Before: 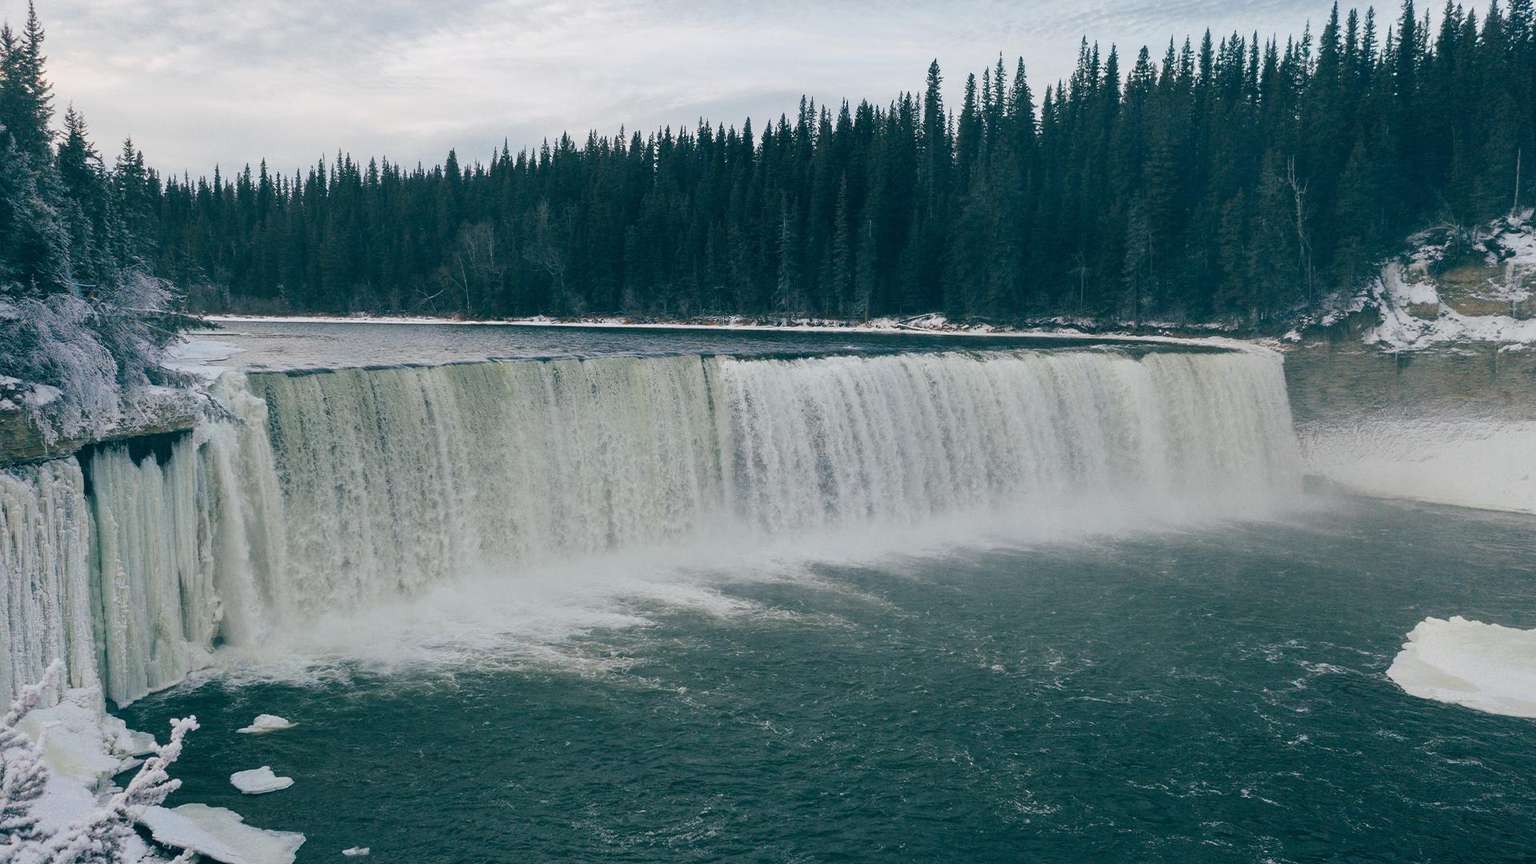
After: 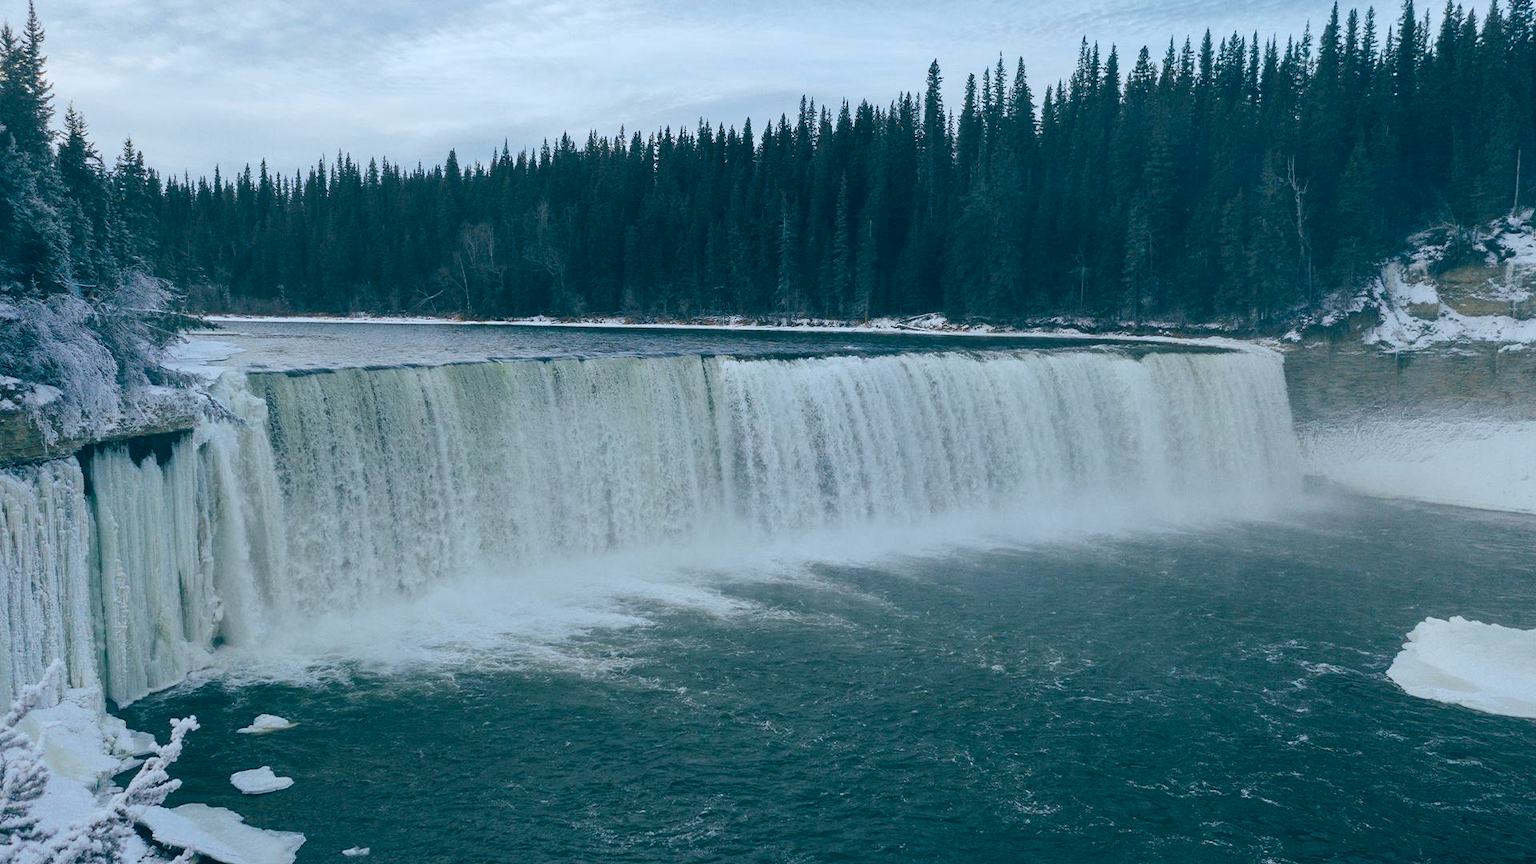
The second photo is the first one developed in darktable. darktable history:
tone equalizer: -8 EV -0.55 EV
shadows and highlights: radius 125.46, shadows 21.19, highlights -21.19, low approximation 0.01
color calibration: illuminant F (fluorescent), F source F9 (Cool White Deluxe 4150 K) – high CRI, x 0.374, y 0.373, temperature 4158.34 K
